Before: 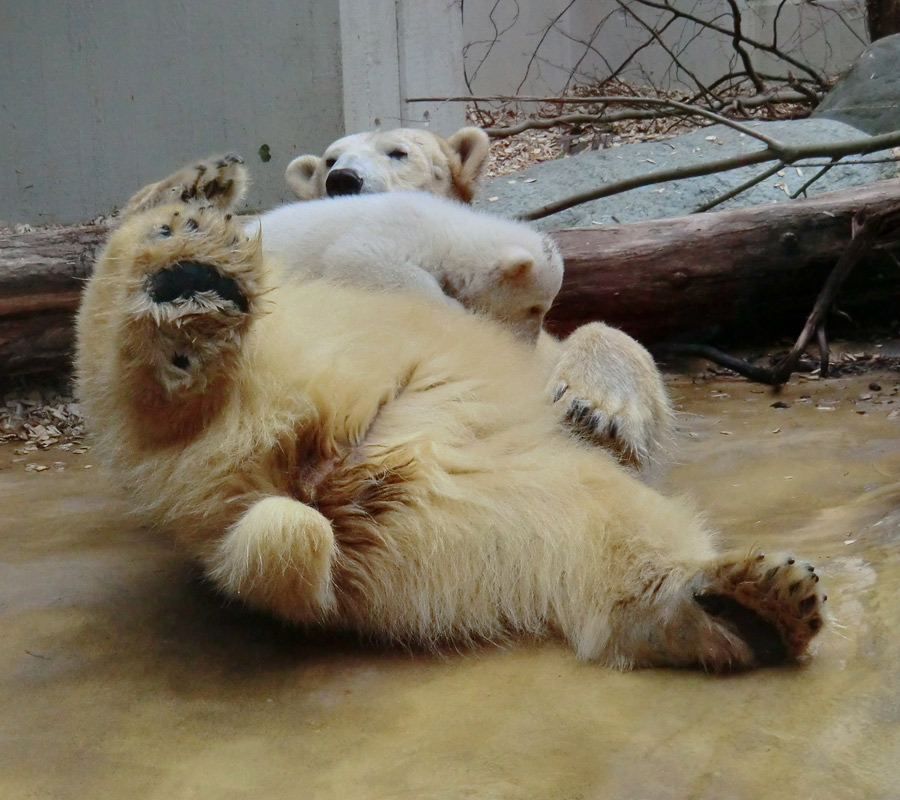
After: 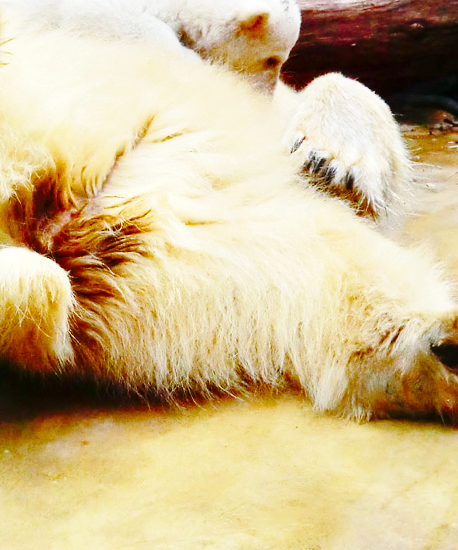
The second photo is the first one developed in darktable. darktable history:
color balance rgb: perceptual saturation grading › global saturation 20%, perceptual saturation grading › highlights -25%, perceptual saturation grading › shadows 50%
crop and rotate: left 29.237%, top 31.152%, right 19.807%
base curve: curves: ch0 [(0, 0) (0.04, 0.03) (0.133, 0.232) (0.448, 0.748) (0.843, 0.968) (1, 1)], preserve colors none
exposure: black level correction 0, exposure 0.7 EV, compensate exposure bias true, compensate highlight preservation false
color balance: on, module defaults
